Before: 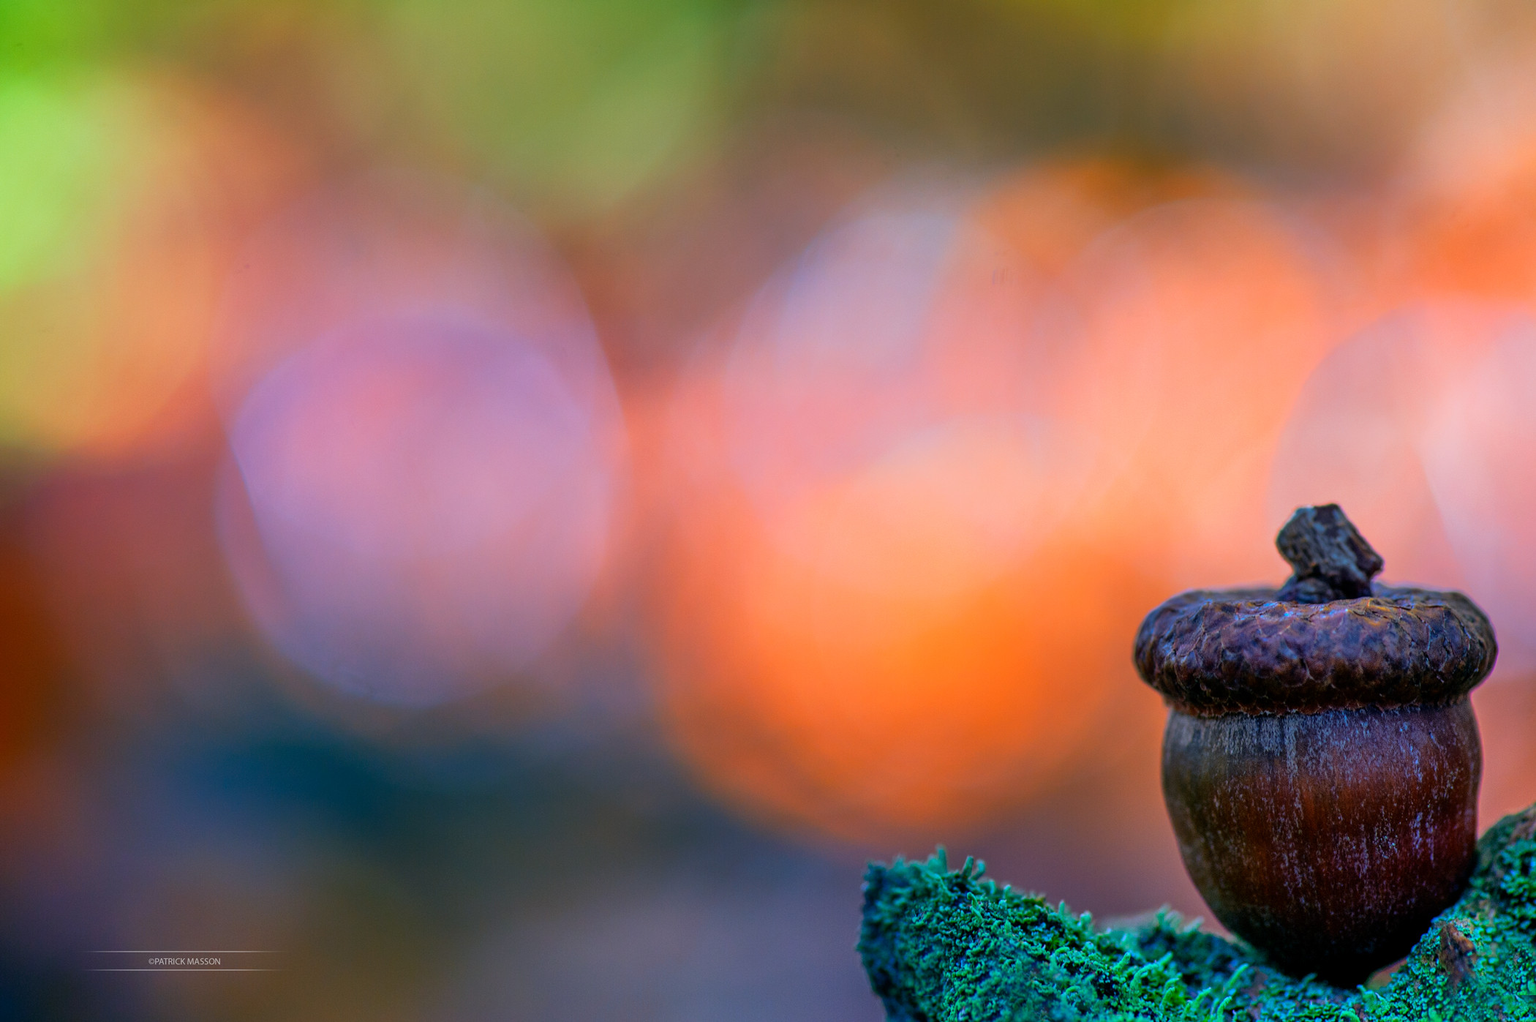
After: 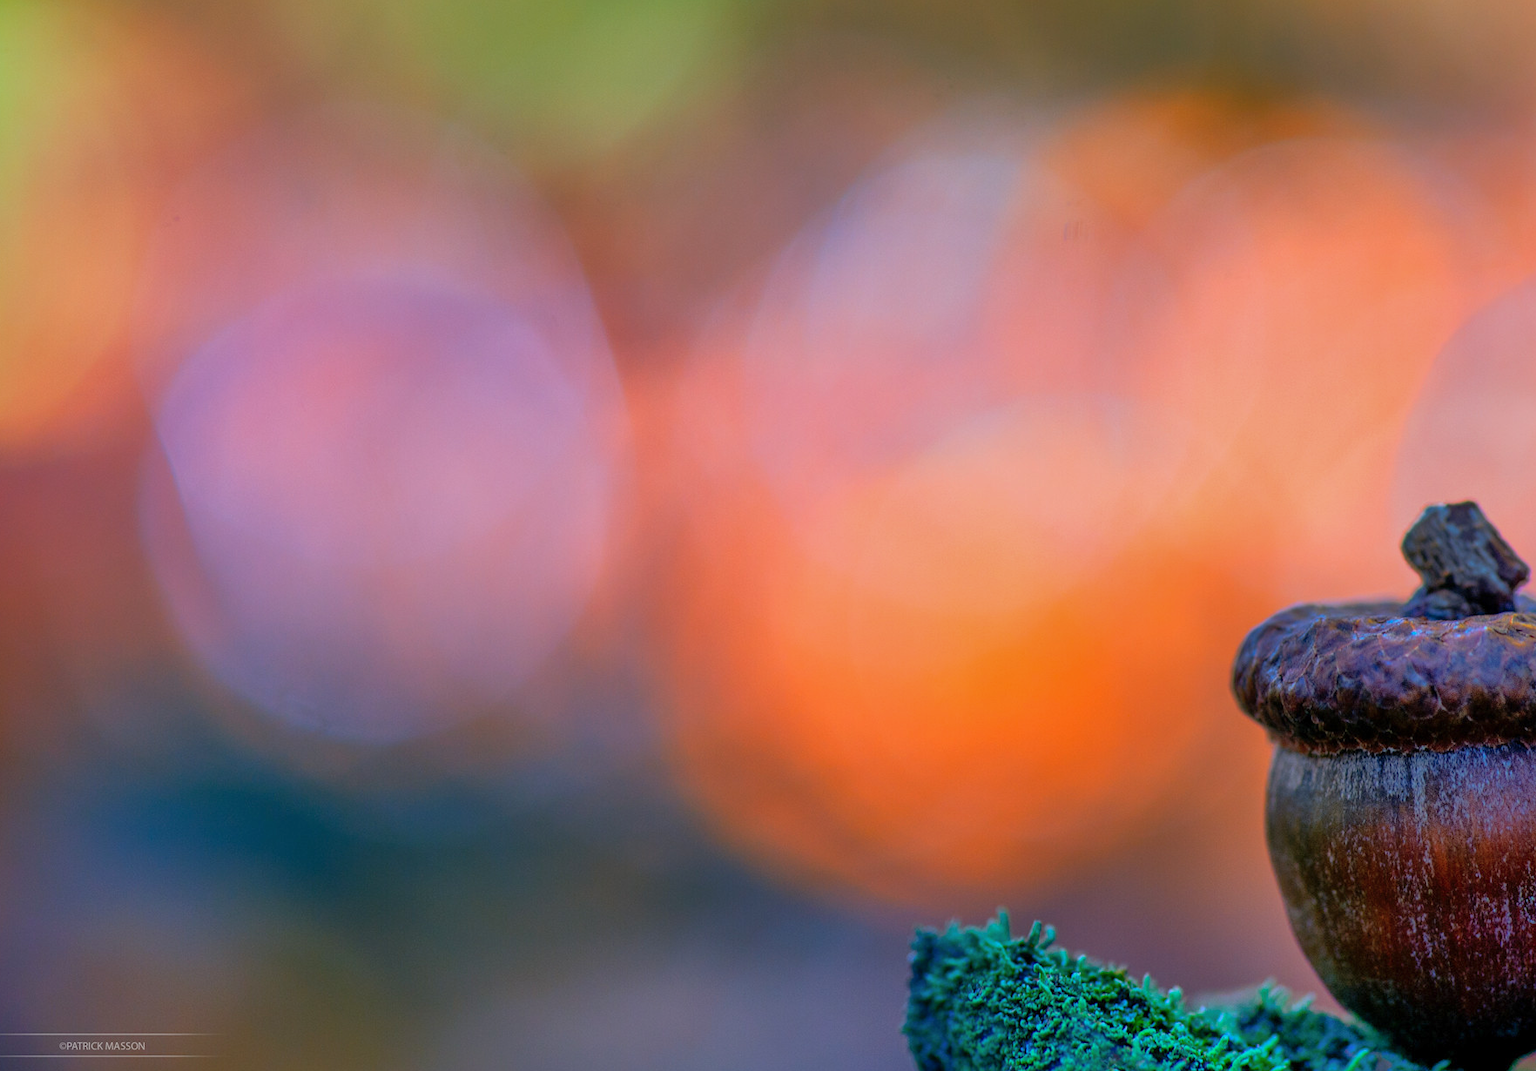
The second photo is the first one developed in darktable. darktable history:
crop: left 6.432%, top 8.148%, right 9.544%, bottom 3.671%
shadows and highlights: on, module defaults
